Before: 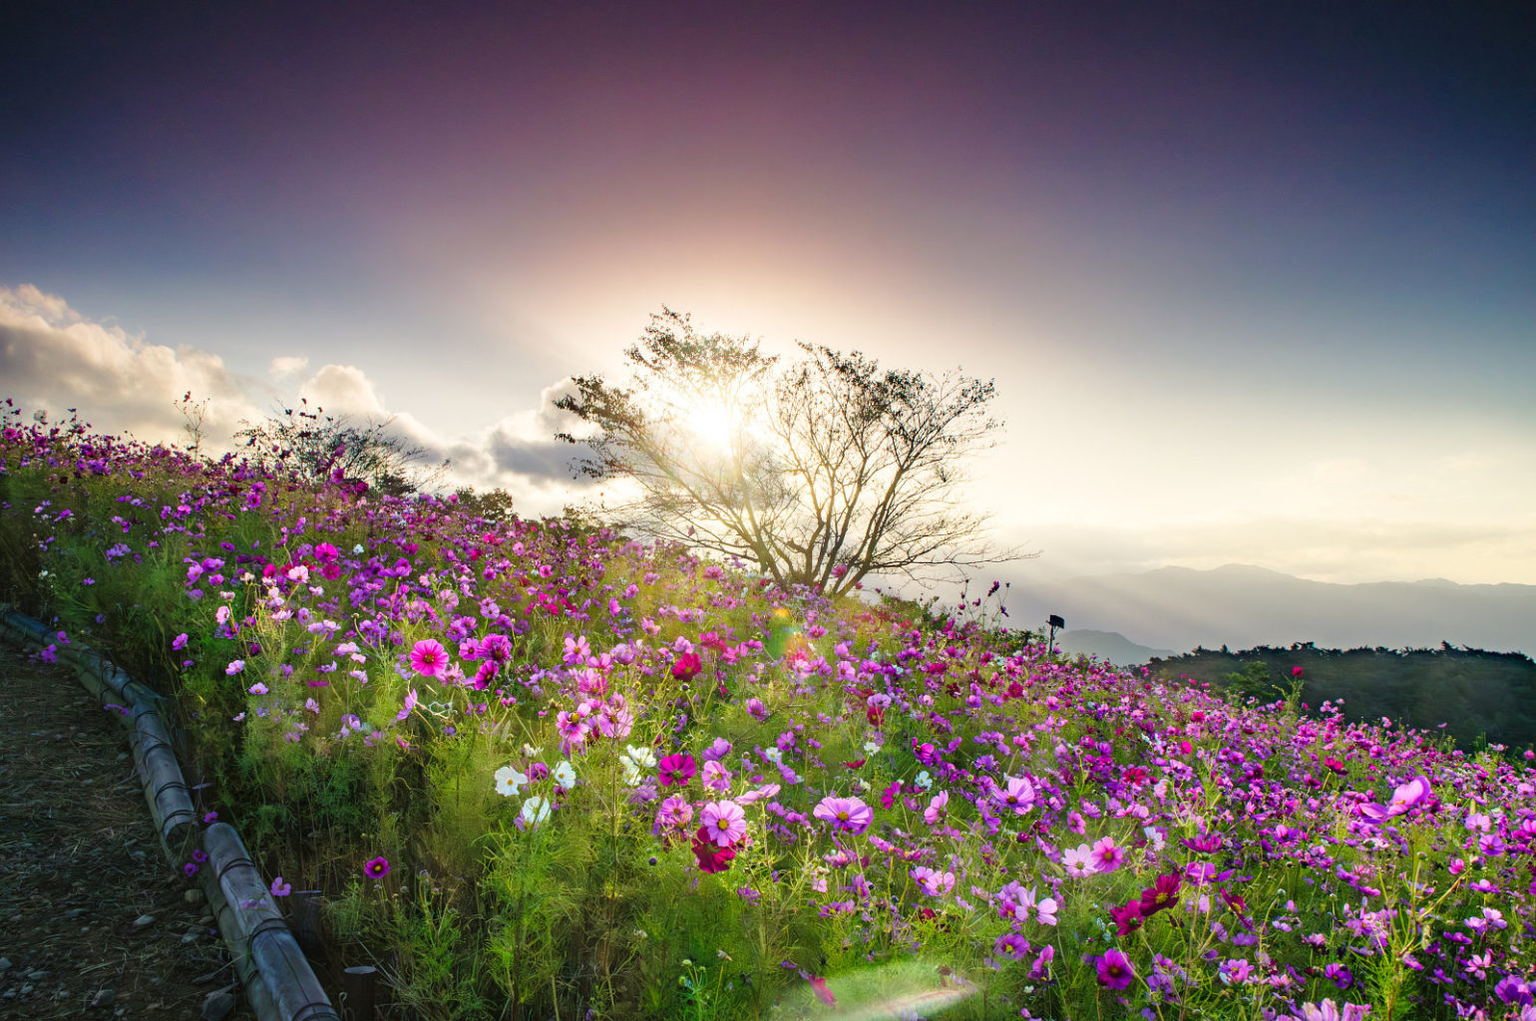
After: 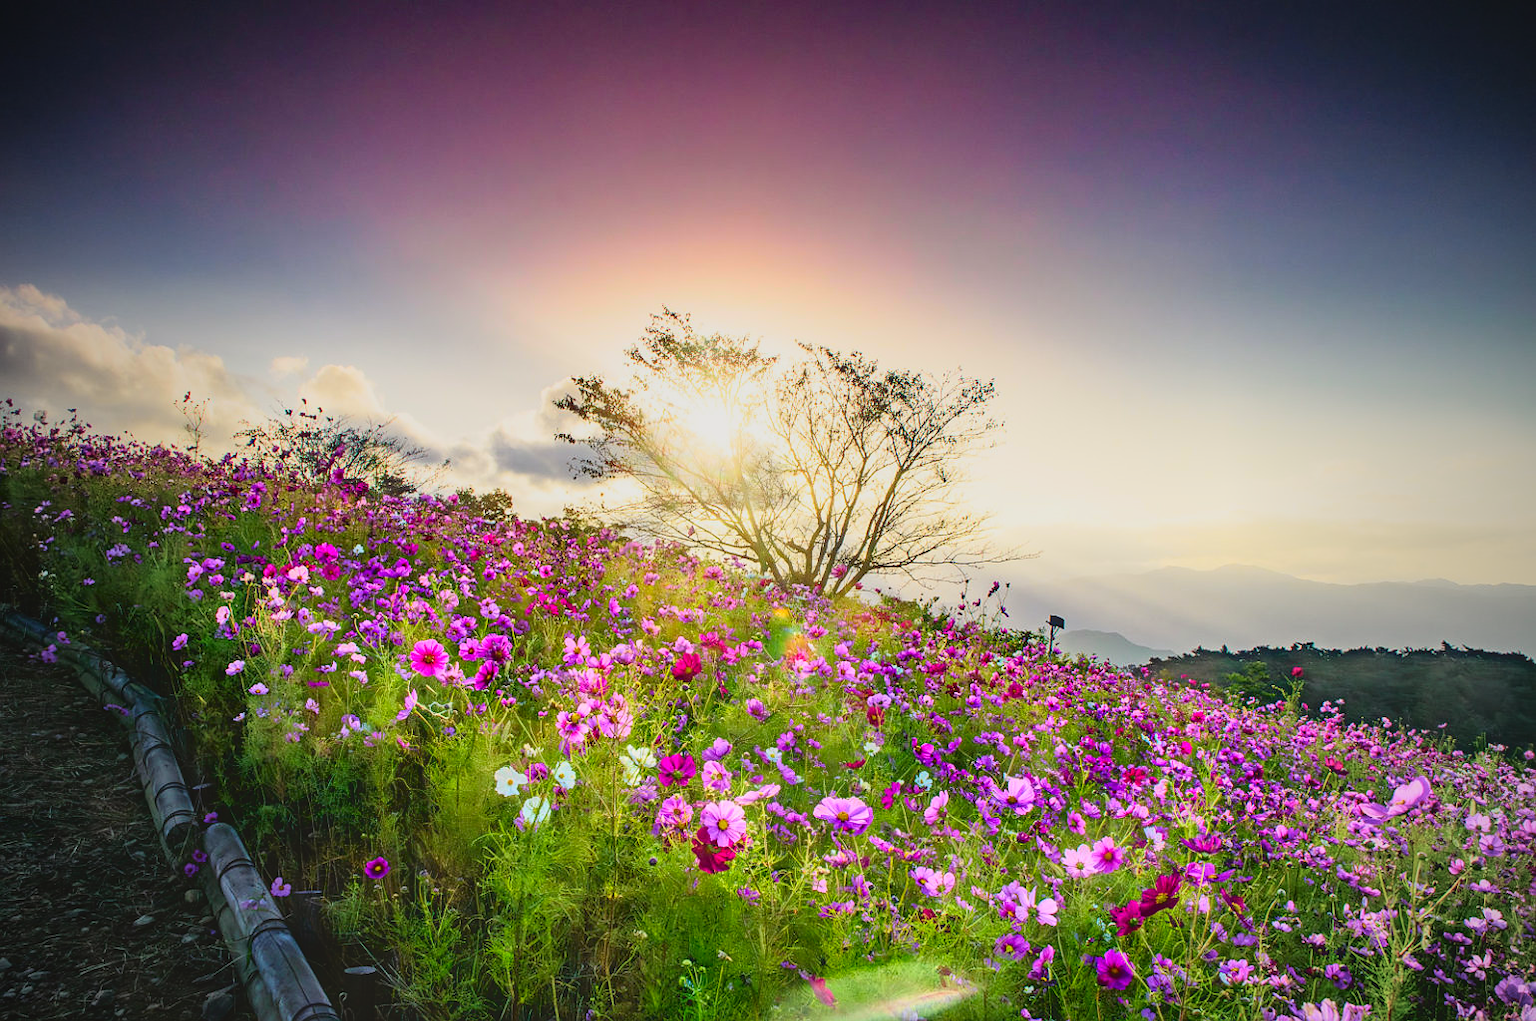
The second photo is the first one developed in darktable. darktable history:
sharpen: radius 1.004, threshold 0.96
local contrast: highlights 46%, shadows 5%, detail 100%
tone curve: curves: ch0 [(0, 0) (0.128, 0.068) (0.292, 0.274) (0.46, 0.482) (0.653, 0.717) (0.819, 0.869) (0.998, 0.969)]; ch1 [(0, 0) (0.384, 0.365) (0.463, 0.45) (0.486, 0.486) (0.503, 0.504) (0.517, 0.517) (0.549, 0.572) (0.583, 0.615) (0.672, 0.699) (0.774, 0.817) (1, 1)]; ch2 [(0, 0) (0.374, 0.344) (0.446, 0.443) (0.494, 0.5) (0.527, 0.529) (0.565, 0.591) (0.644, 0.682) (1, 1)], color space Lab, independent channels, preserve colors none
vignetting: fall-off start 96.93%, fall-off radius 99.67%, width/height ratio 0.613
color balance rgb: perceptual saturation grading › global saturation 0.023%, global vibrance 14.785%
